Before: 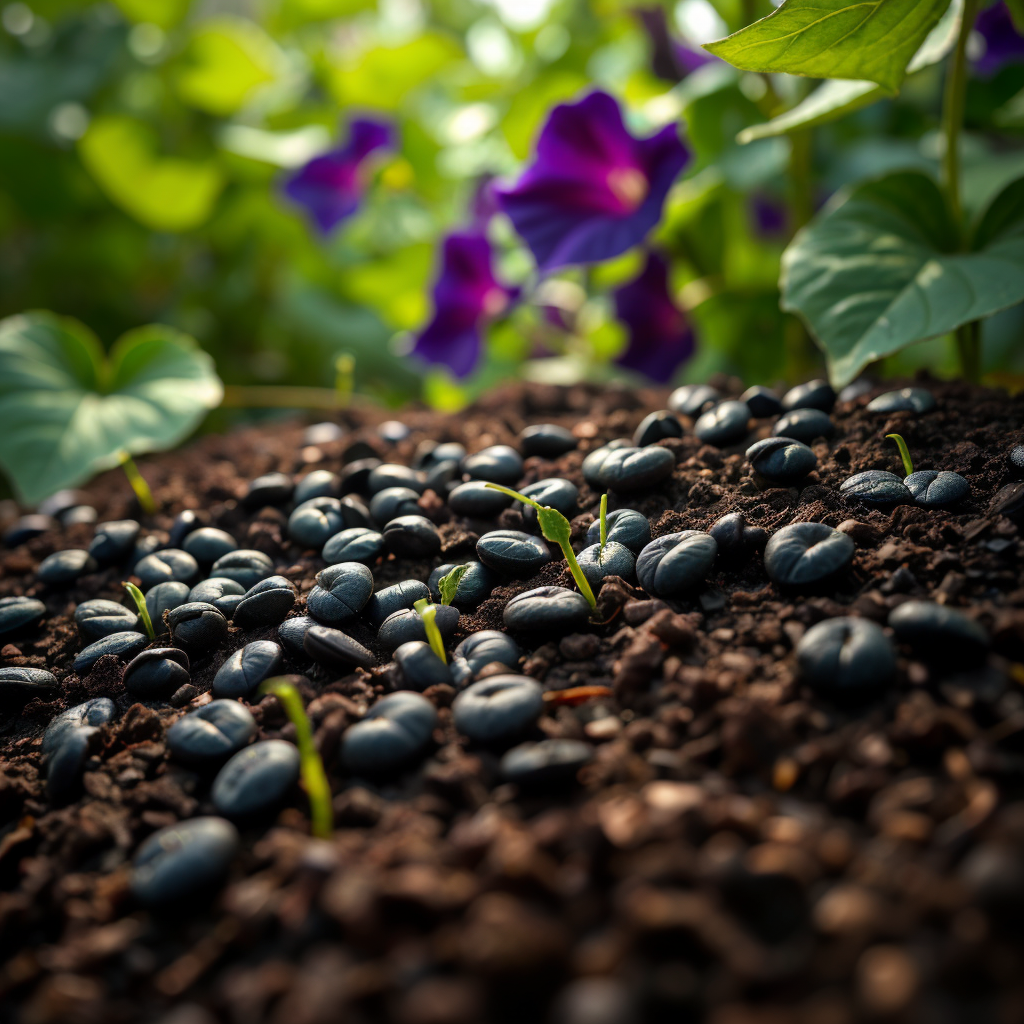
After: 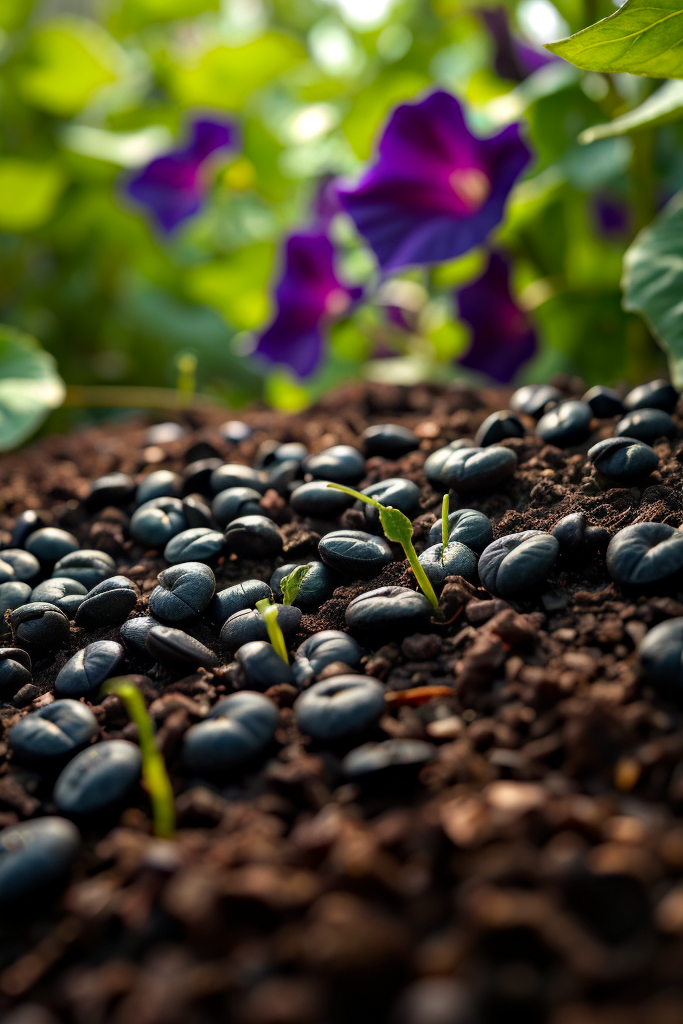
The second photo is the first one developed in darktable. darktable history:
haze removal: compatibility mode true, adaptive false
crop and rotate: left 15.446%, right 17.836%
